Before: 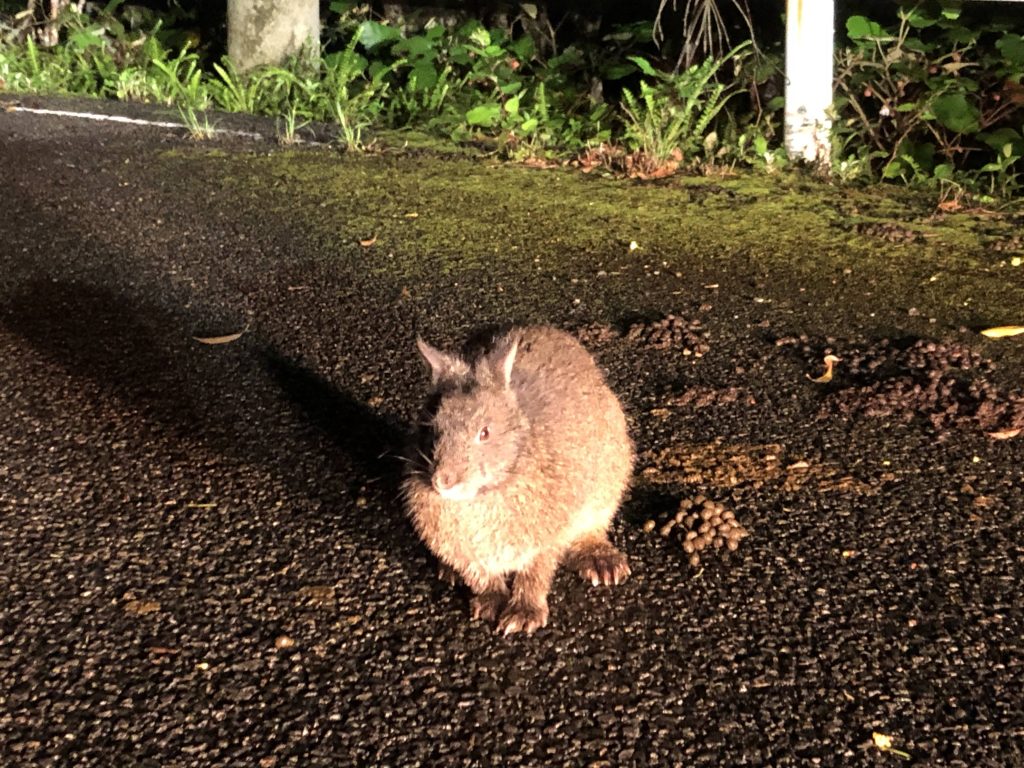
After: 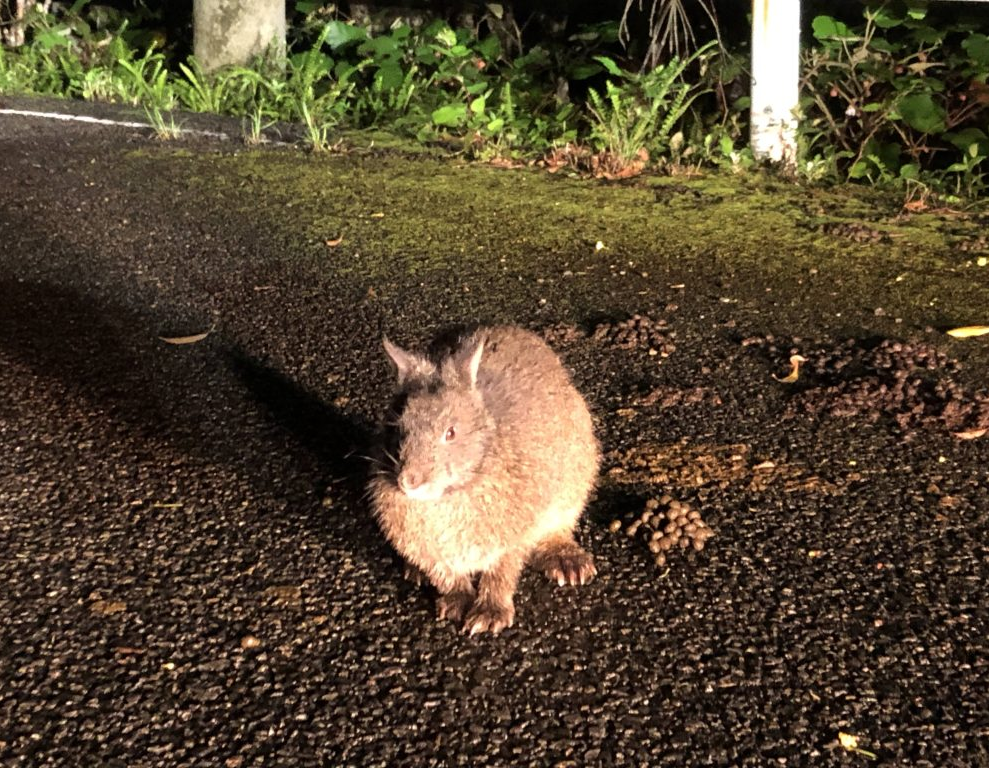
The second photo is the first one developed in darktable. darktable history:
crop and rotate: left 3.382%
